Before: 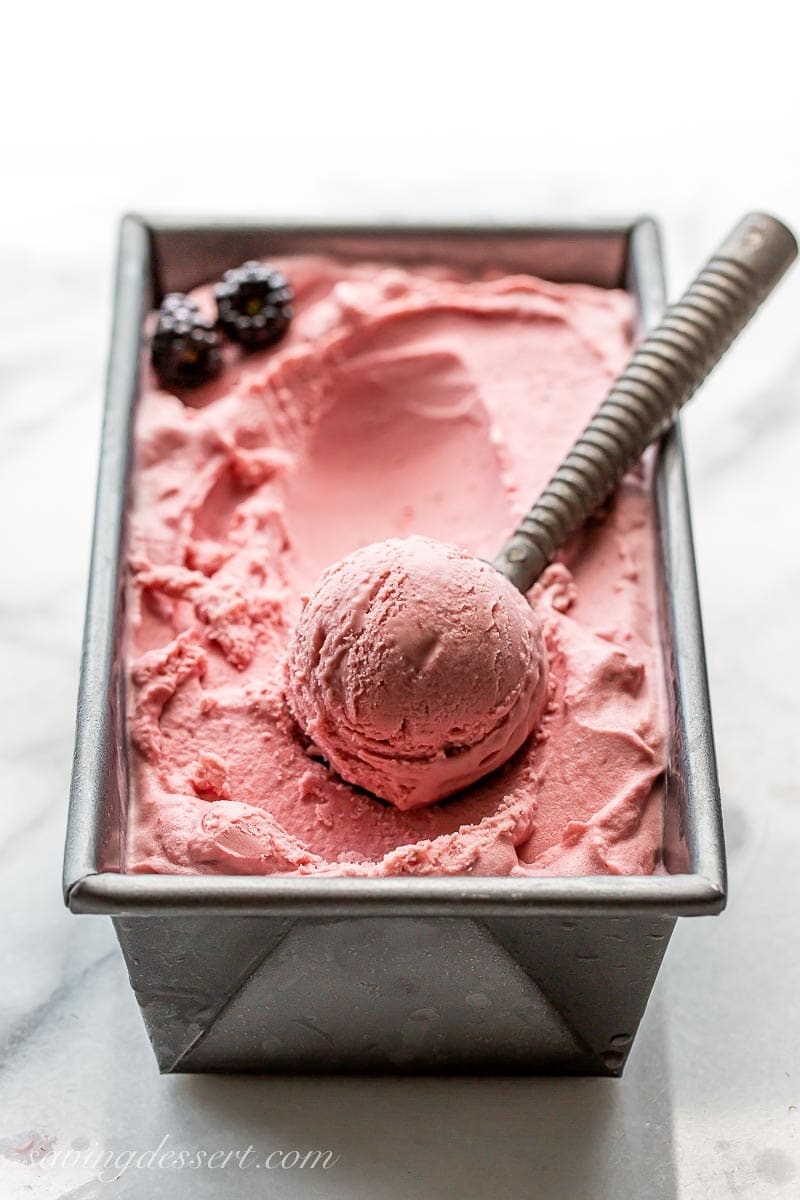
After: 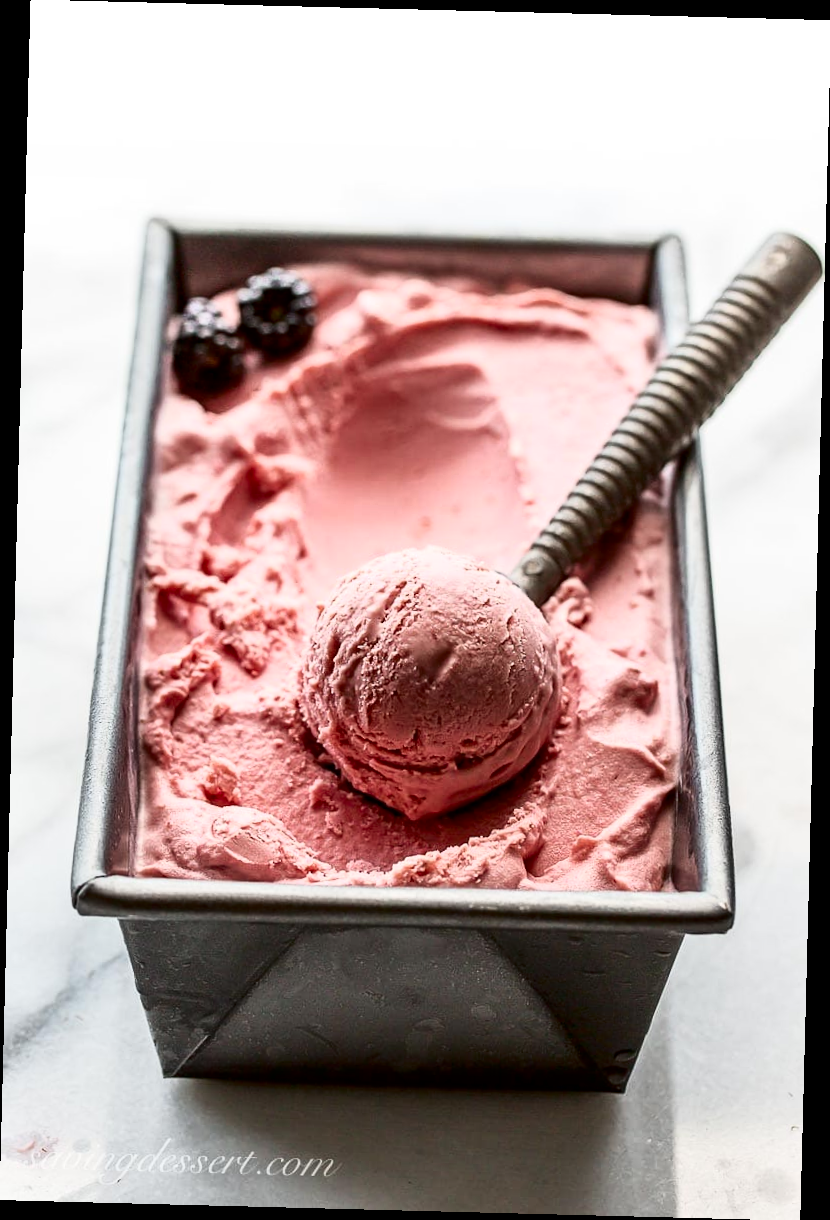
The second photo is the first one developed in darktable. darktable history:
crop and rotate: angle -1.48°
tone curve: curves: ch0 [(0, 0) (0.042, 0.01) (0.223, 0.123) (0.59, 0.574) (0.802, 0.868) (1, 1)], color space Lab, independent channels, preserve colors none
